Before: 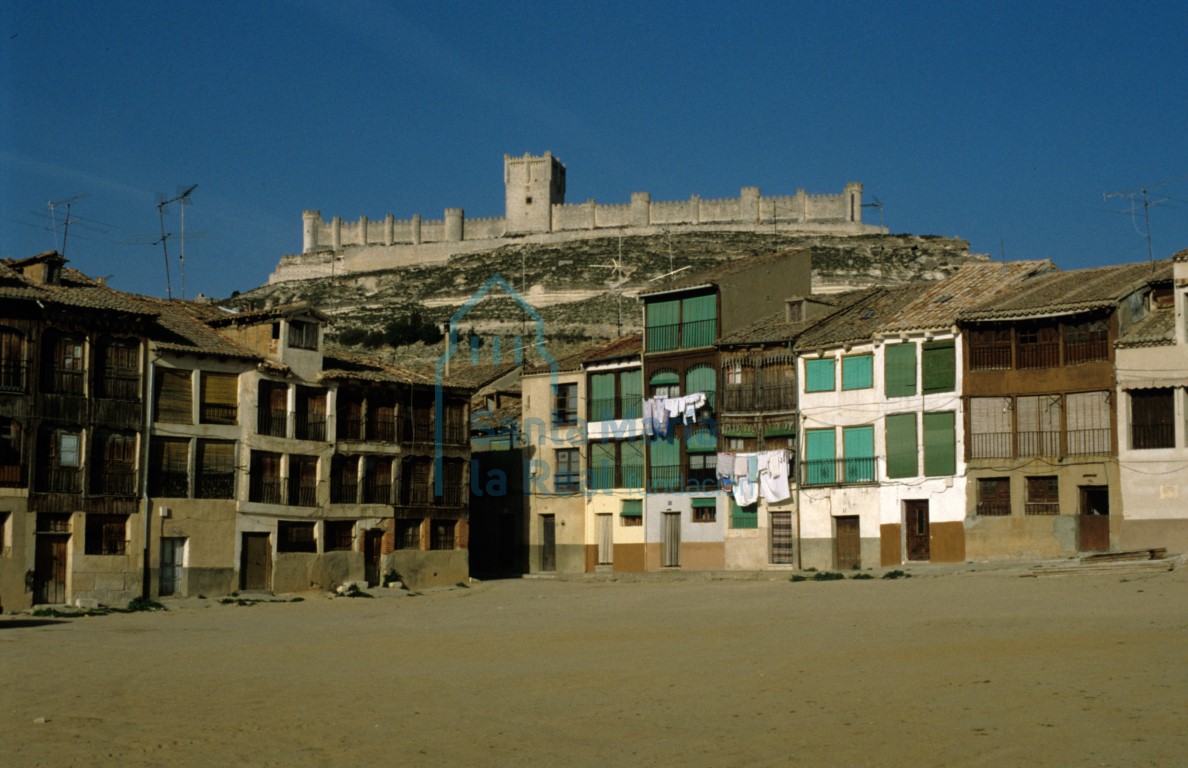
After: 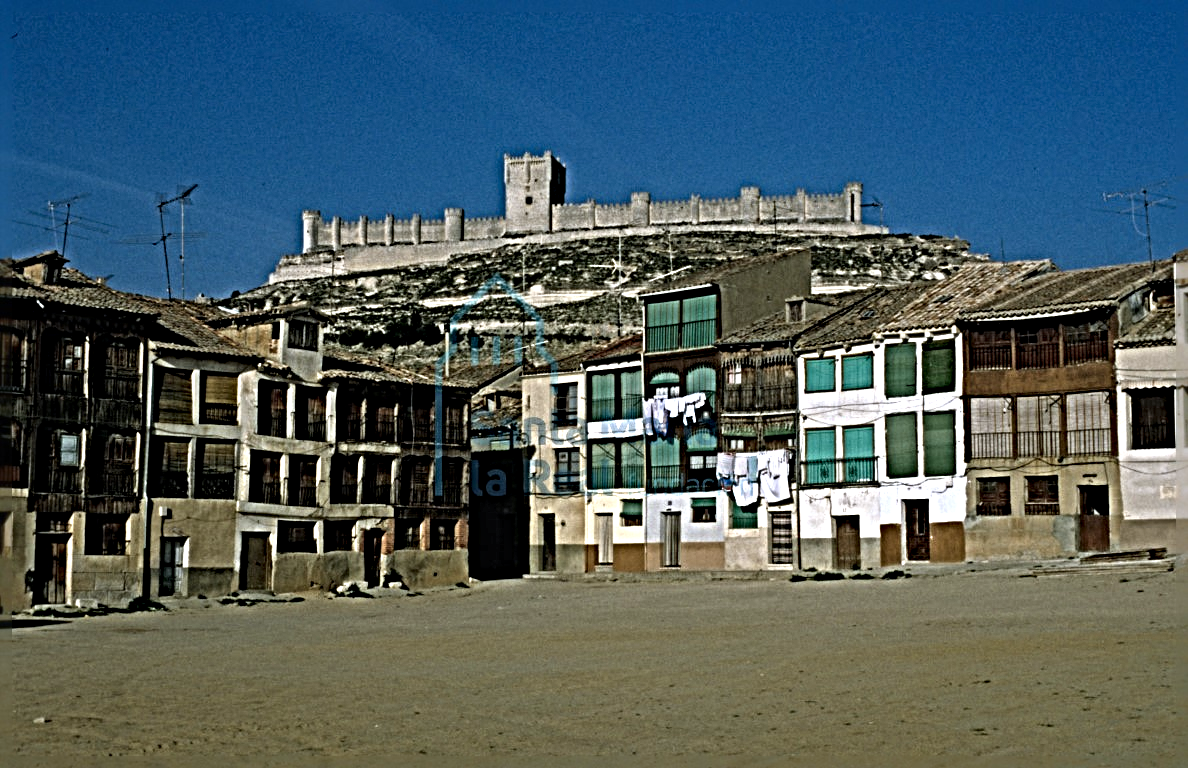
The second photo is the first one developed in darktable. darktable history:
color calibration: illuminant as shot in camera, x 0.37, y 0.382, temperature 4313.32 K
sharpen: radius 6.3, amount 1.8, threshold 0
